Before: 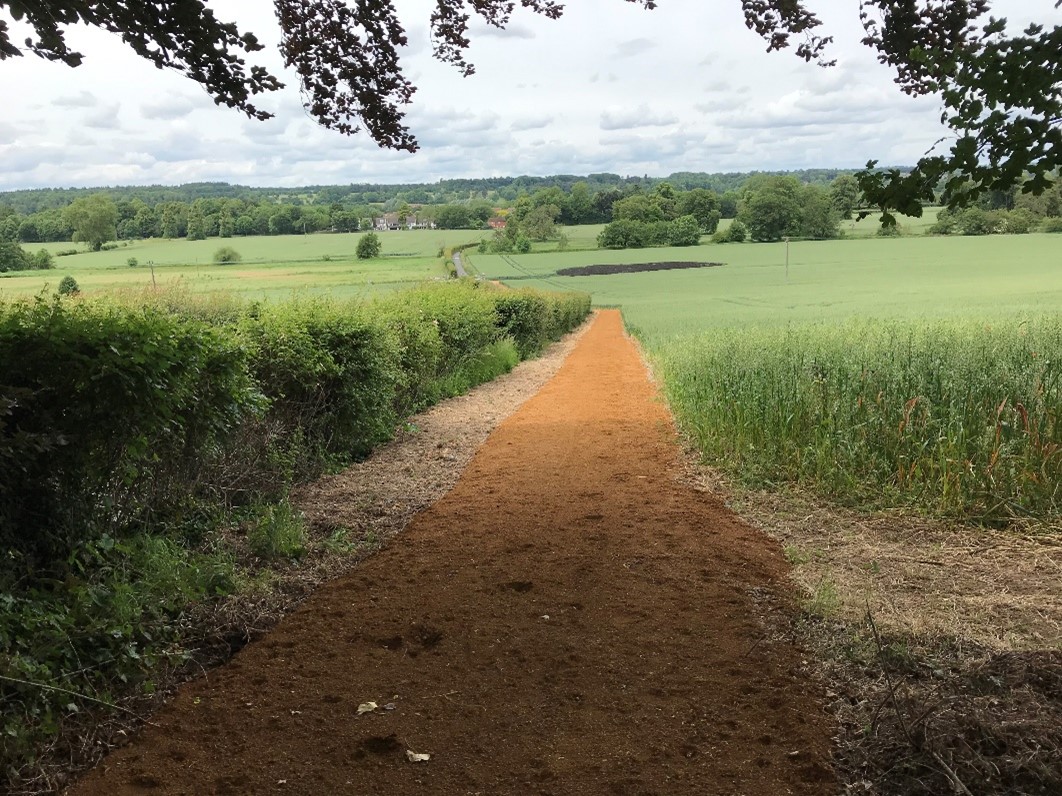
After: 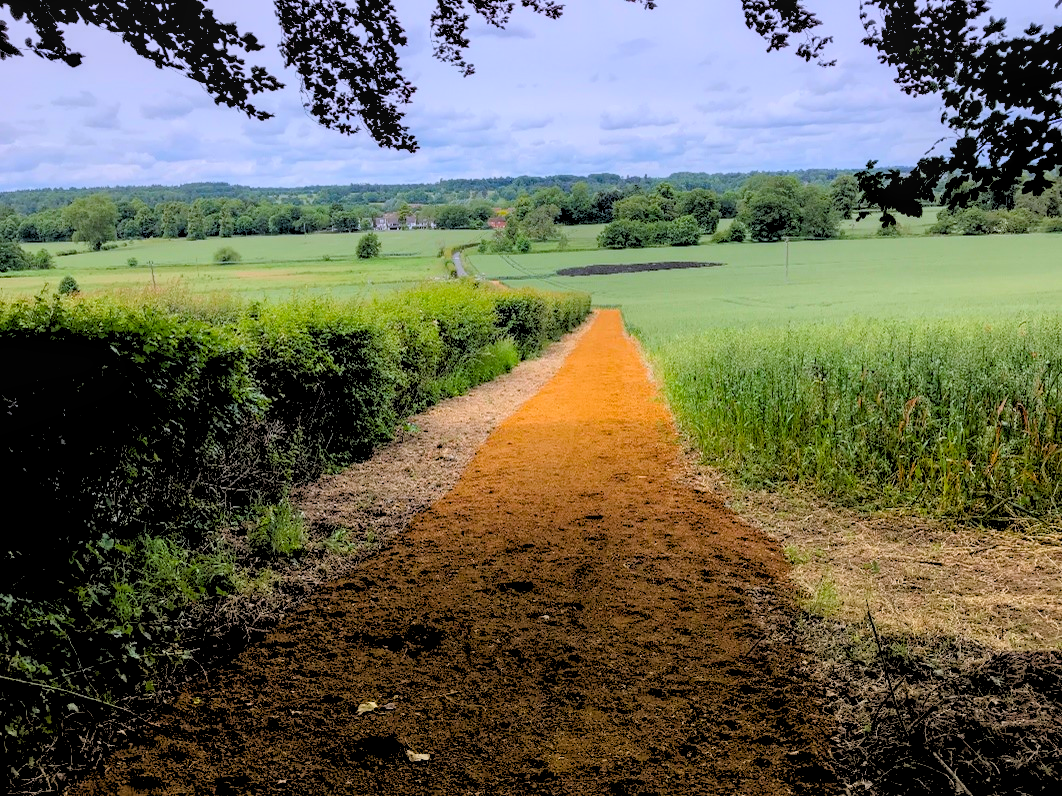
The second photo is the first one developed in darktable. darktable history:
local contrast: detail 130%
graduated density: hue 238.83°, saturation 50%
color balance rgb: linear chroma grading › global chroma 15%, perceptual saturation grading › global saturation 30%
rgb levels: levels [[0.027, 0.429, 0.996], [0, 0.5, 1], [0, 0.5, 1]]
